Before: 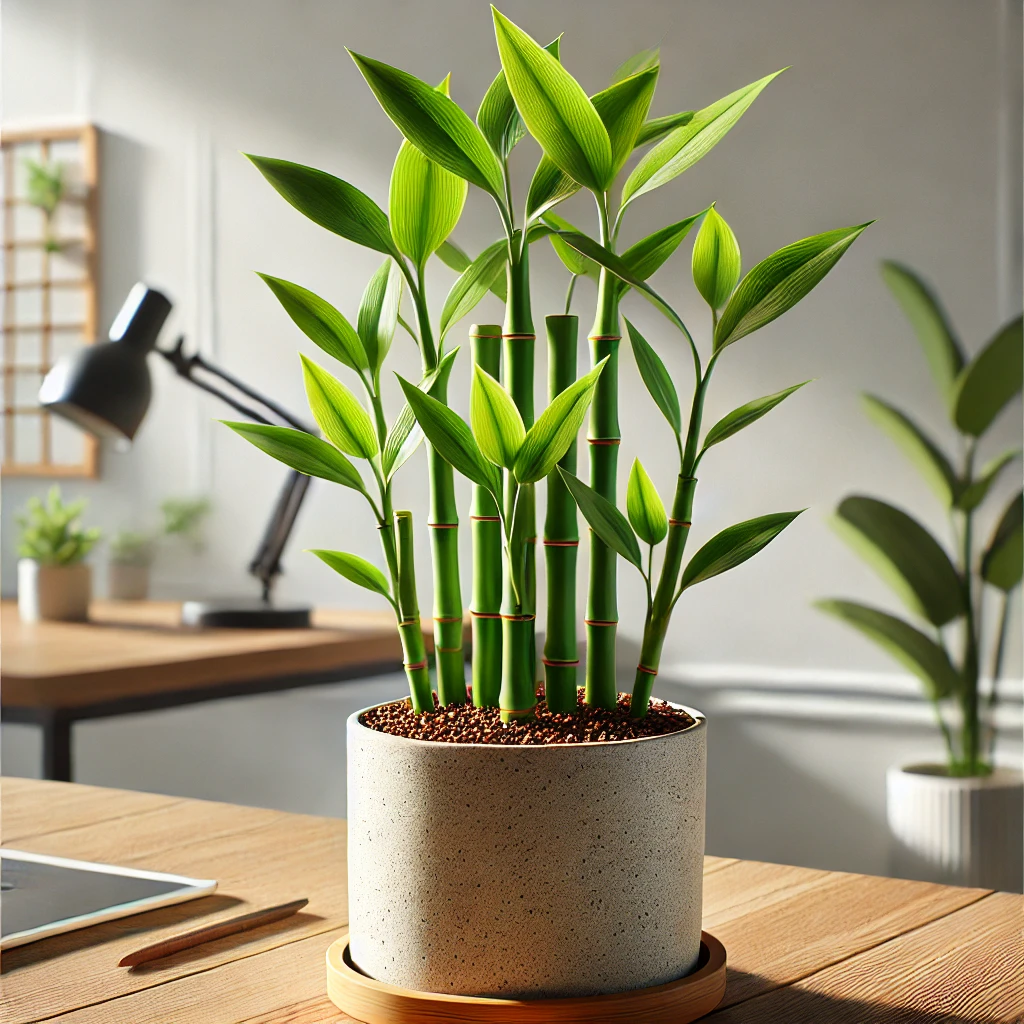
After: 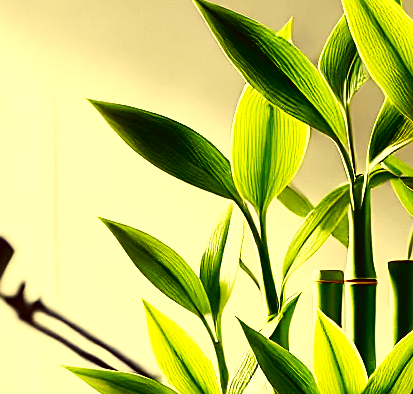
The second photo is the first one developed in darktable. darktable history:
base curve: curves: ch0 [(0, 0) (0.028, 0.03) (0.121, 0.232) (0.46, 0.748) (0.859, 0.968) (1, 1)], preserve colors none
crop: left 15.516%, top 5.444%, right 44.098%, bottom 56.067%
color correction: highlights a* -0.446, highlights b* 39.95, shadows a* 9.89, shadows b* -0.204
contrast brightness saturation: brightness -0.534
exposure: black level correction 0, exposure 0.697 EV, compensate exposure bias true, compensate highlight preservation false
sharpen: on, module defaults
tone curve: curves: ch0 [(0, 0) (0.003, 0.002) (0.011, 0.009) (0.025, 0.021) (0.044, 0.037) (0.069, 0.058) (0.1, 0.084) (0.136, 0.114) (0.177, 0.149) (0.224, 0.188) (0.277, 0.232) (0.335, 0.281) (0.399, 0.341) (0.468, 0.416) (0.543, 0.496) (0.623, 0.574) (0.709, 0.659) (0.801, 0.754) (0.898, 0.876) (1, 1)], preserve colors none
